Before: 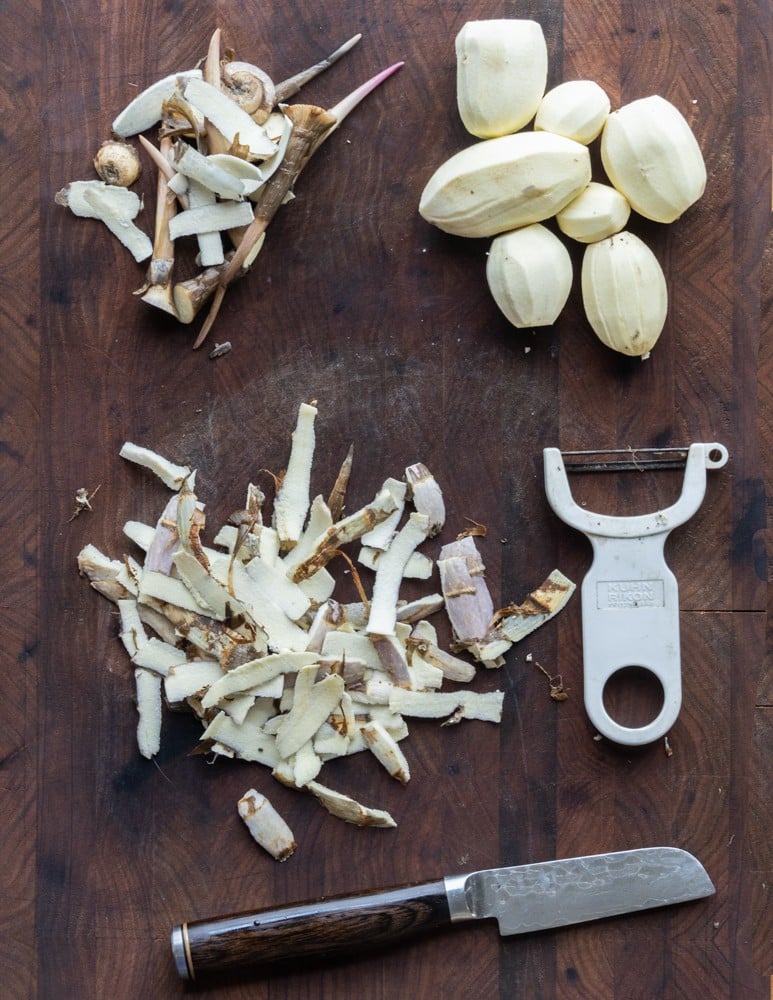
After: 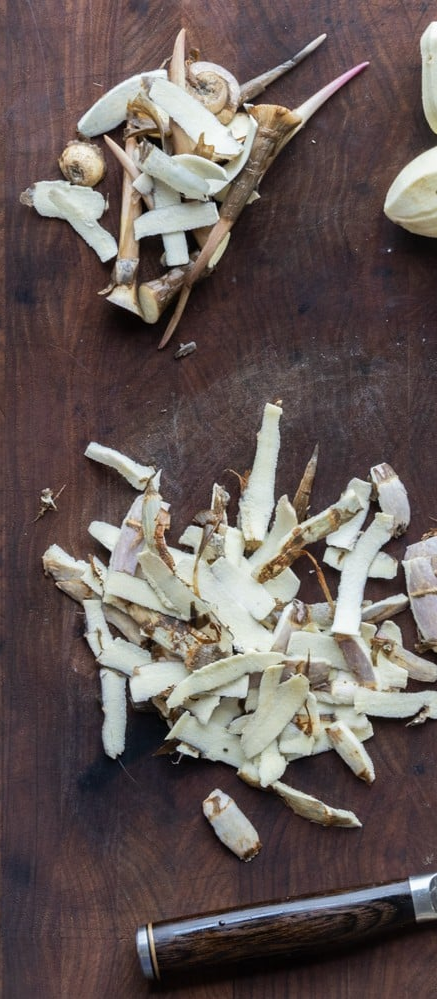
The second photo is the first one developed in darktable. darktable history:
crop: left 4.646%, right 38.739%
